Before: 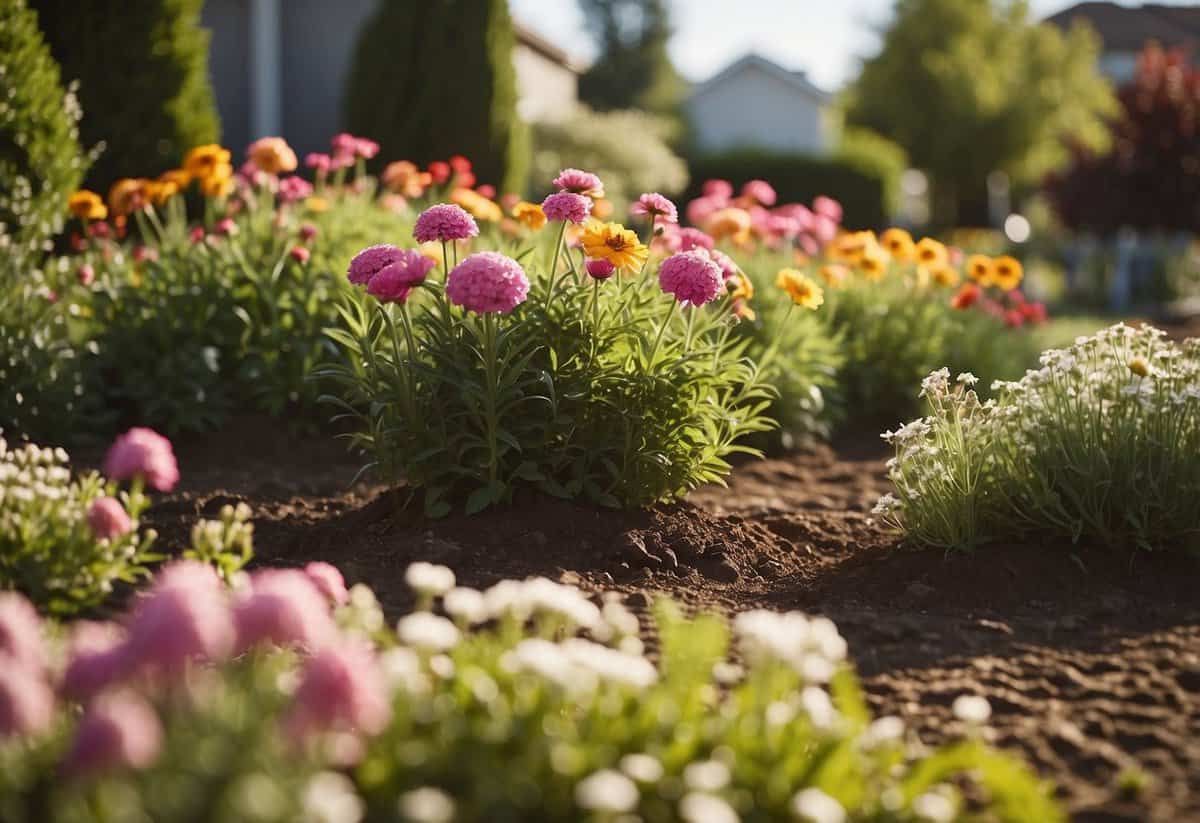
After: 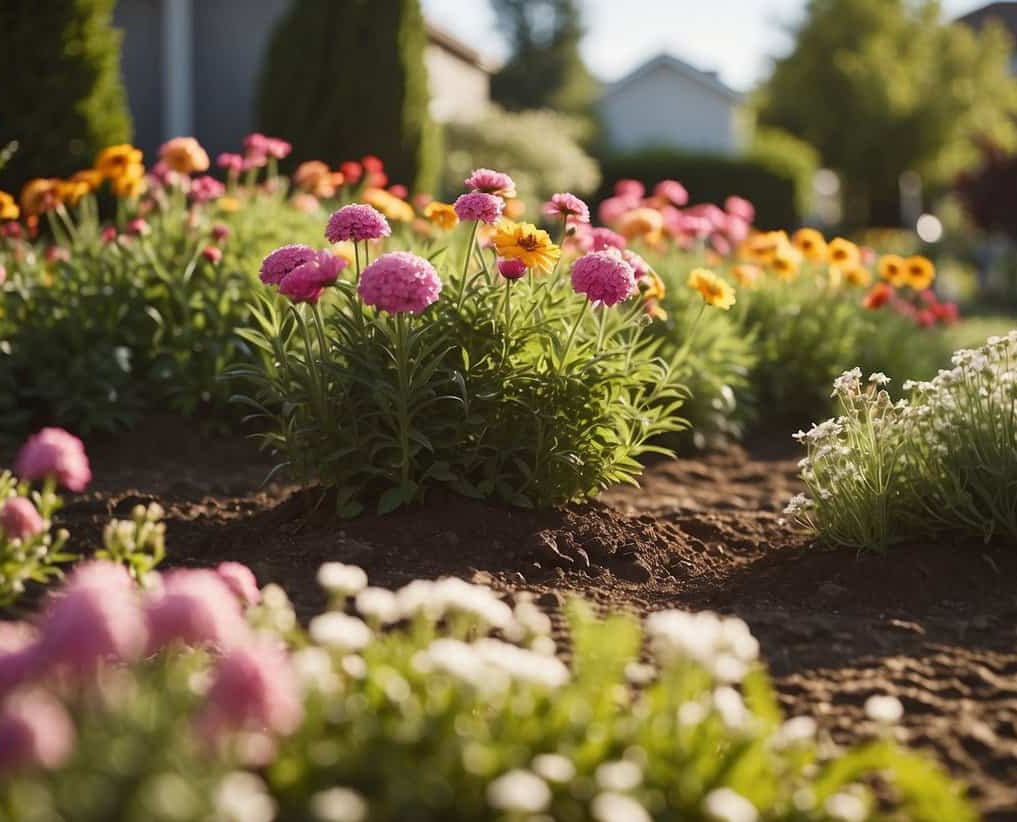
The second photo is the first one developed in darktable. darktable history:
crop: left 7.399%, right 7.809%
